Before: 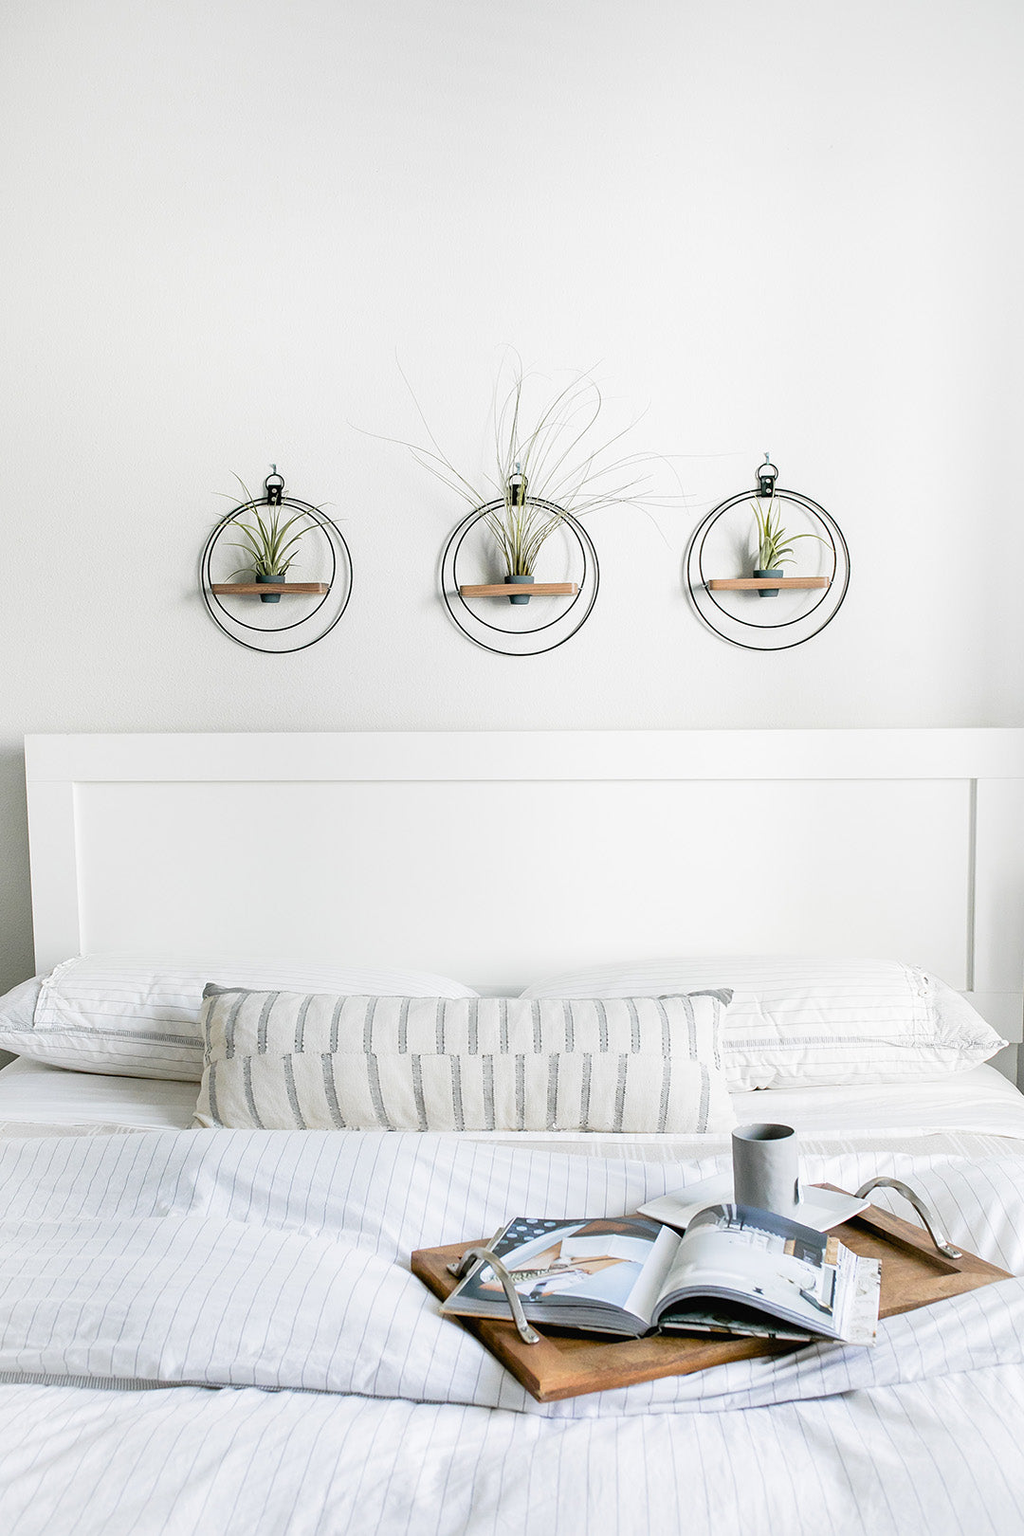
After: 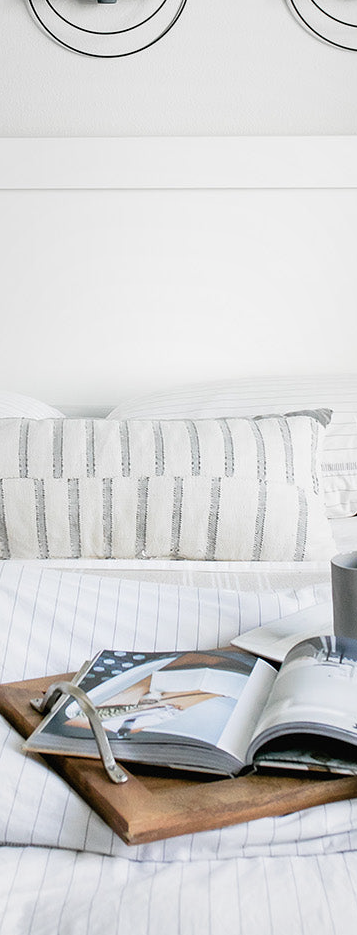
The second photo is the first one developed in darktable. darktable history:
crop: left 40.878%, top 39.176%, right 25.993%, bottom 3.081%
vignetting: fall-off start 18.21%, fall-off radius 137.95%, brightness -0.207, center (-0.078, 0.066), width/height ratio 0.62, shape 0.59
